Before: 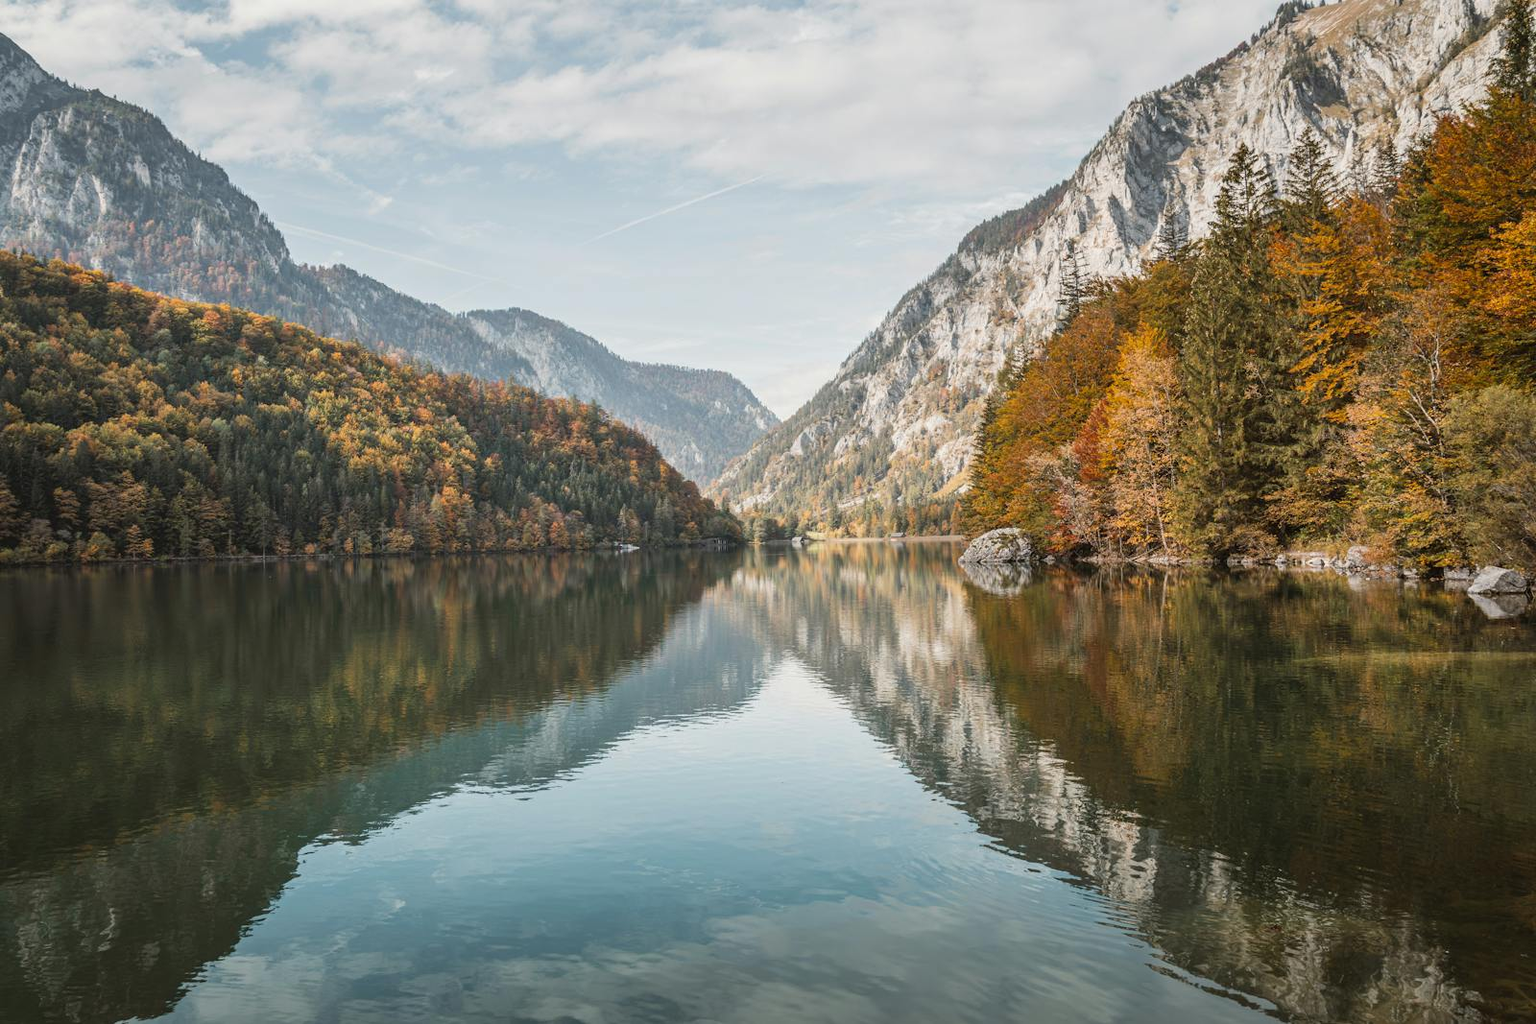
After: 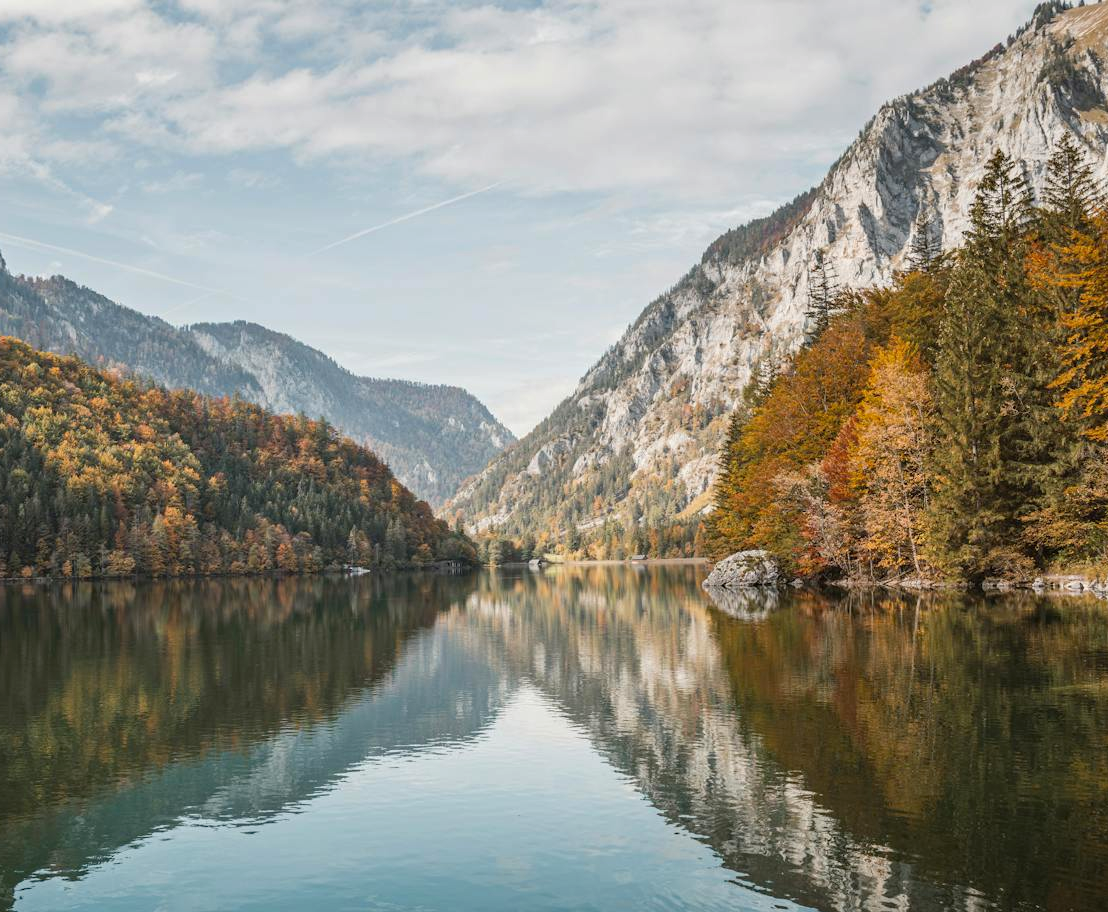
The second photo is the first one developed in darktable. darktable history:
haze removal: compatibility mode true, adaptive false
crop: left 18.527%, right 12.193%, bottom 14.452%
